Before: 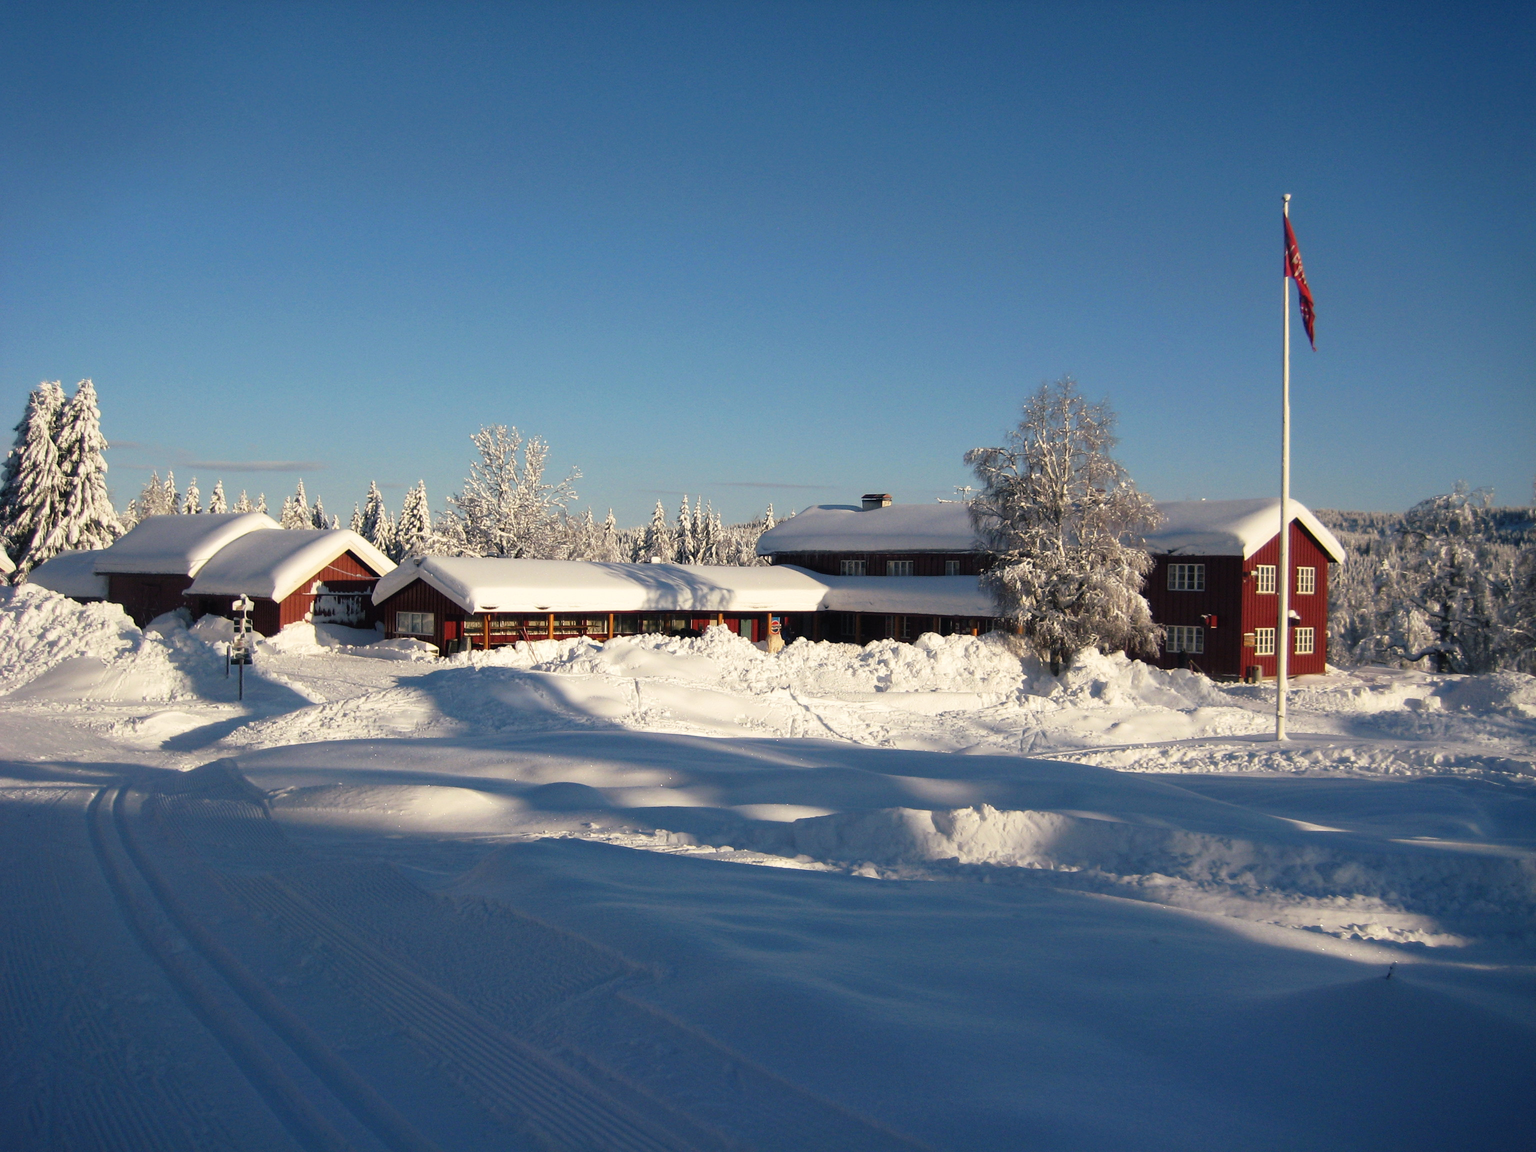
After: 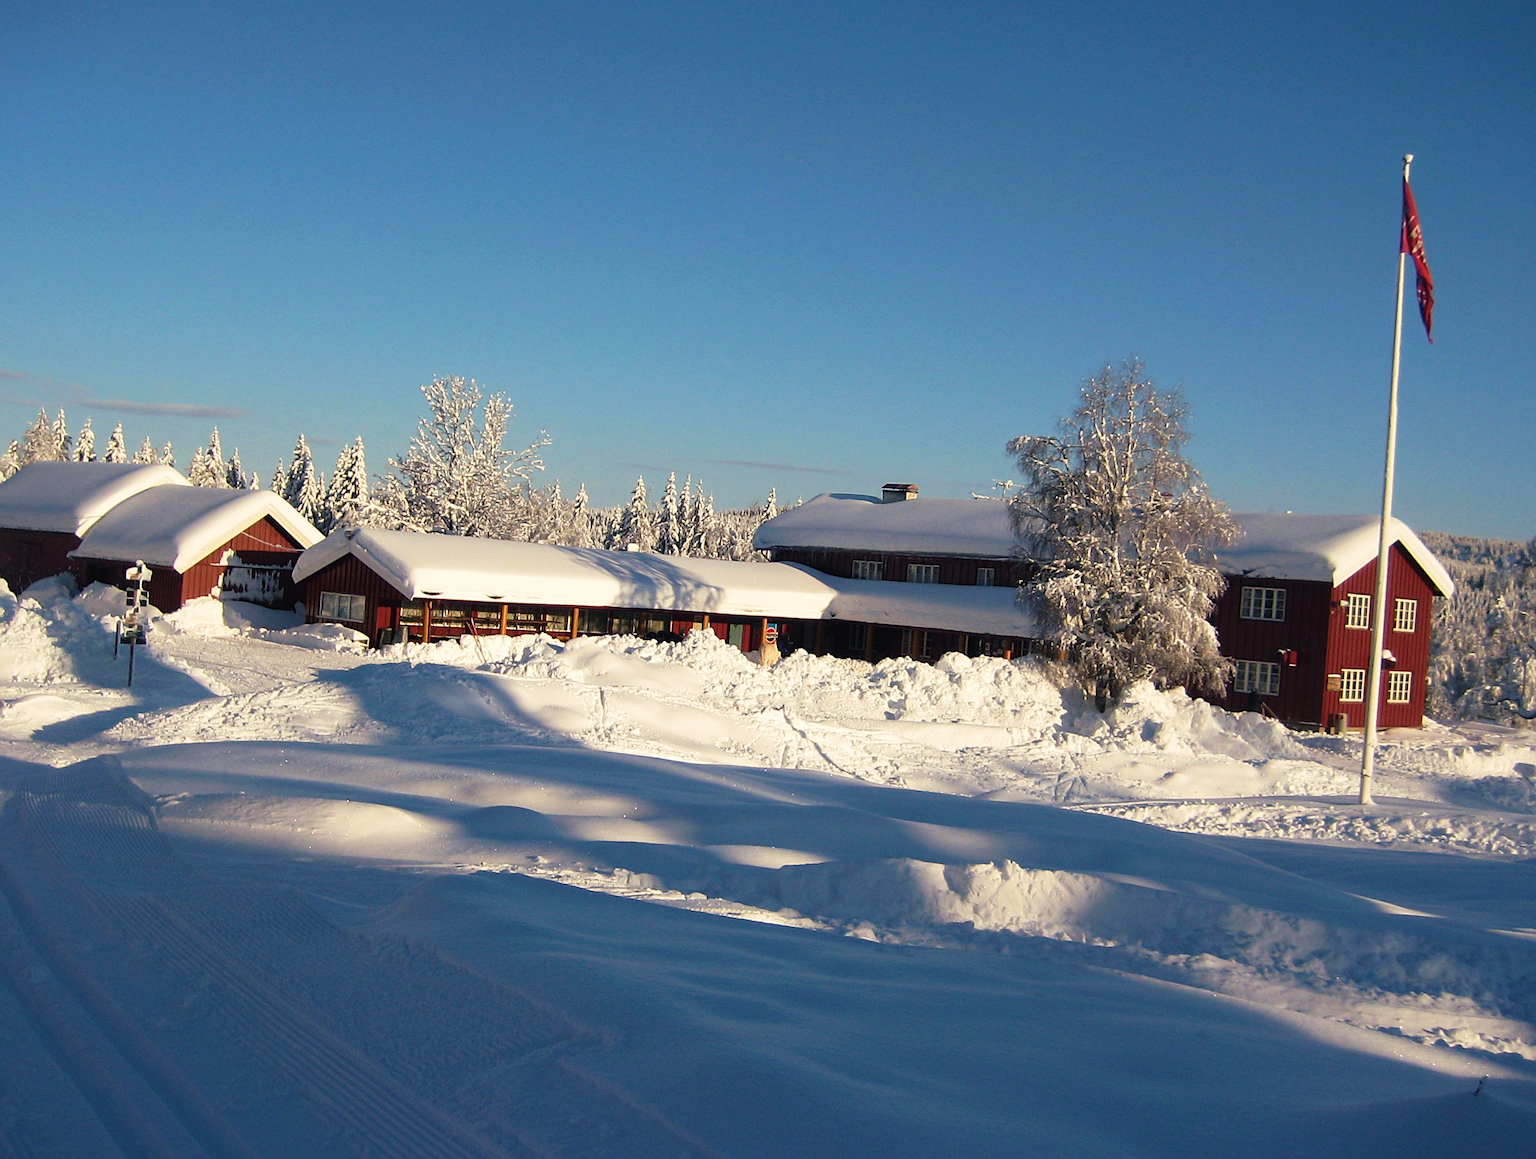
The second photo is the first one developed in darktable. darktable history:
crop and rotate: angle -3.23°, left 5.146%, top 5.168%, right 4.77%, bottom 4.146%
velvia: on, module defaults
sharpen: on, module defaults
